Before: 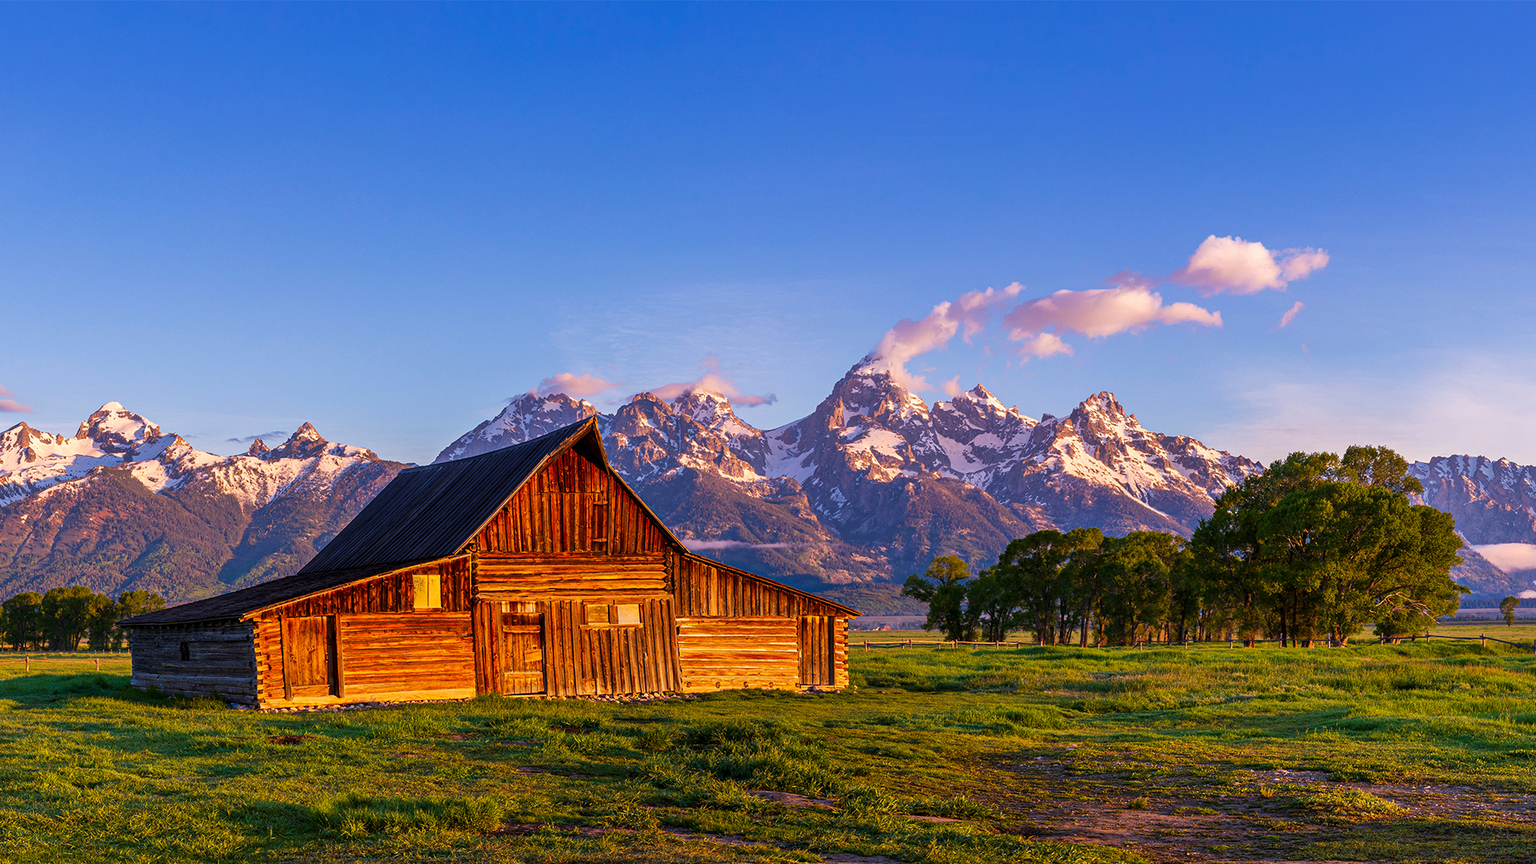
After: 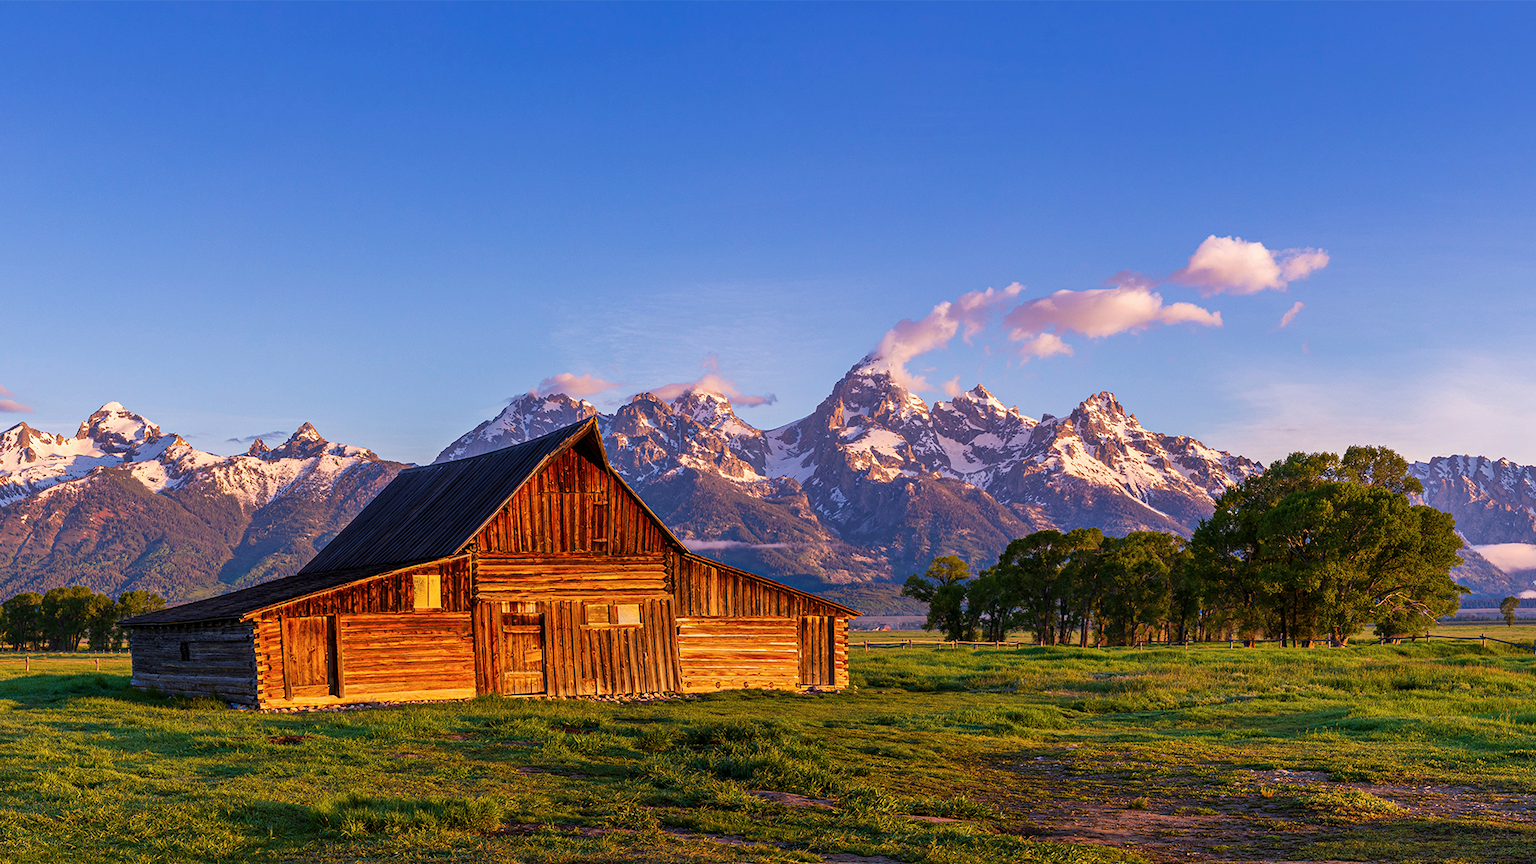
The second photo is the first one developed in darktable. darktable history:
exposure: compensate highlight preservation false
contrast brightness saturation: saturation -0.05
